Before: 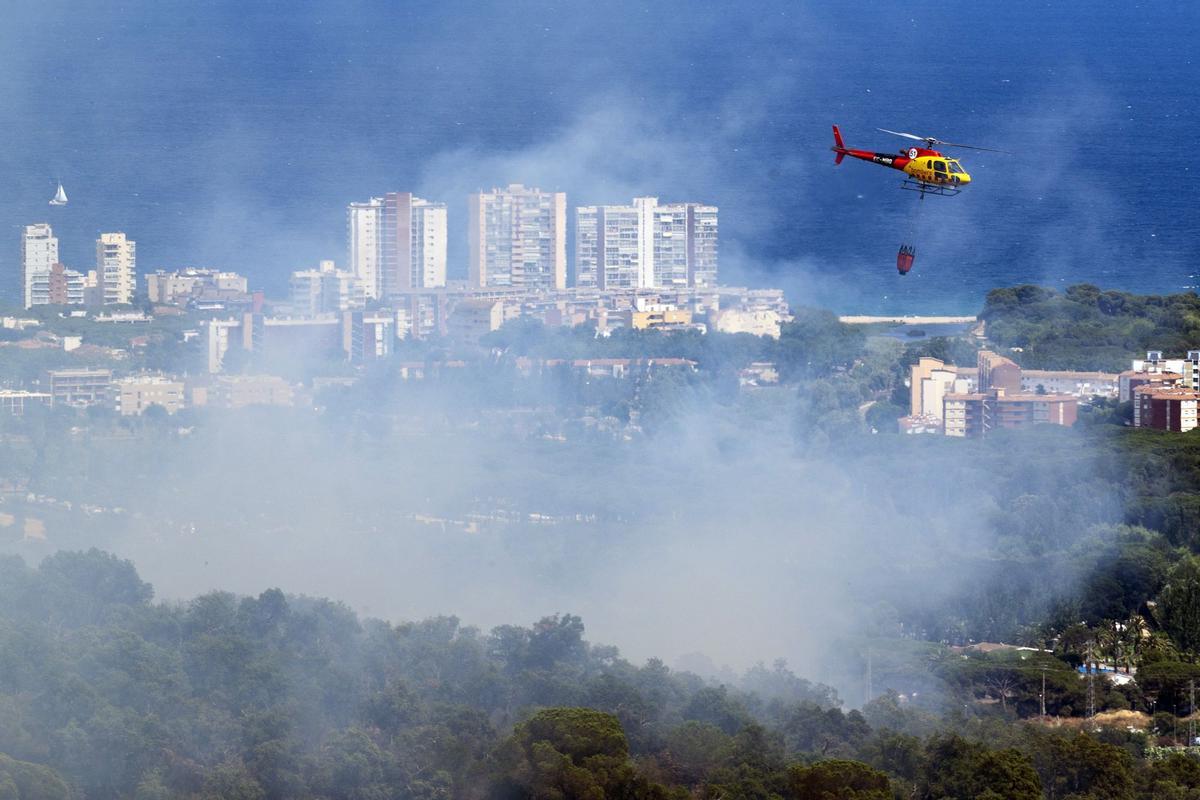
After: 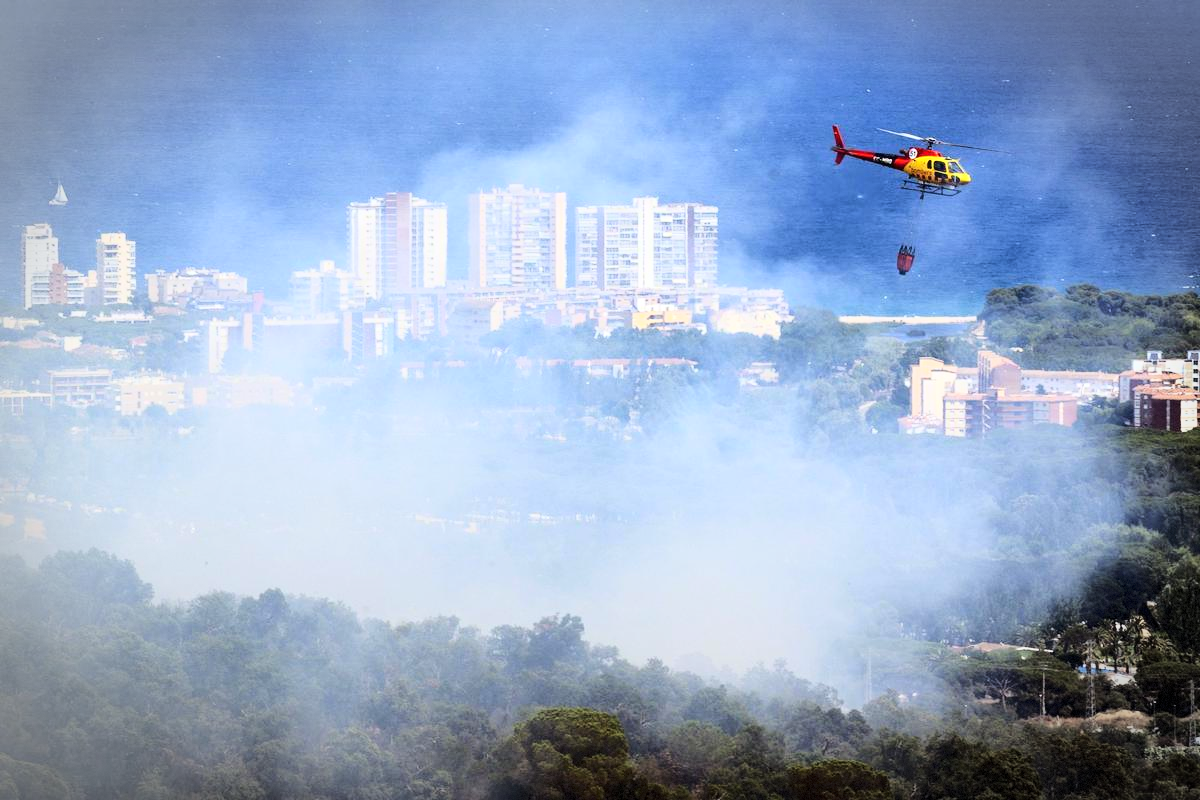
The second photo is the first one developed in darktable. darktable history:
vignetting: automatic ratio true, dithering 8-bit output
base curve: curves: ch0 [(0, 0) (0.028, 0.03) (0.121, 0.232) (0.46, 0.748) (0.859, 0.968) (1, 1)]
